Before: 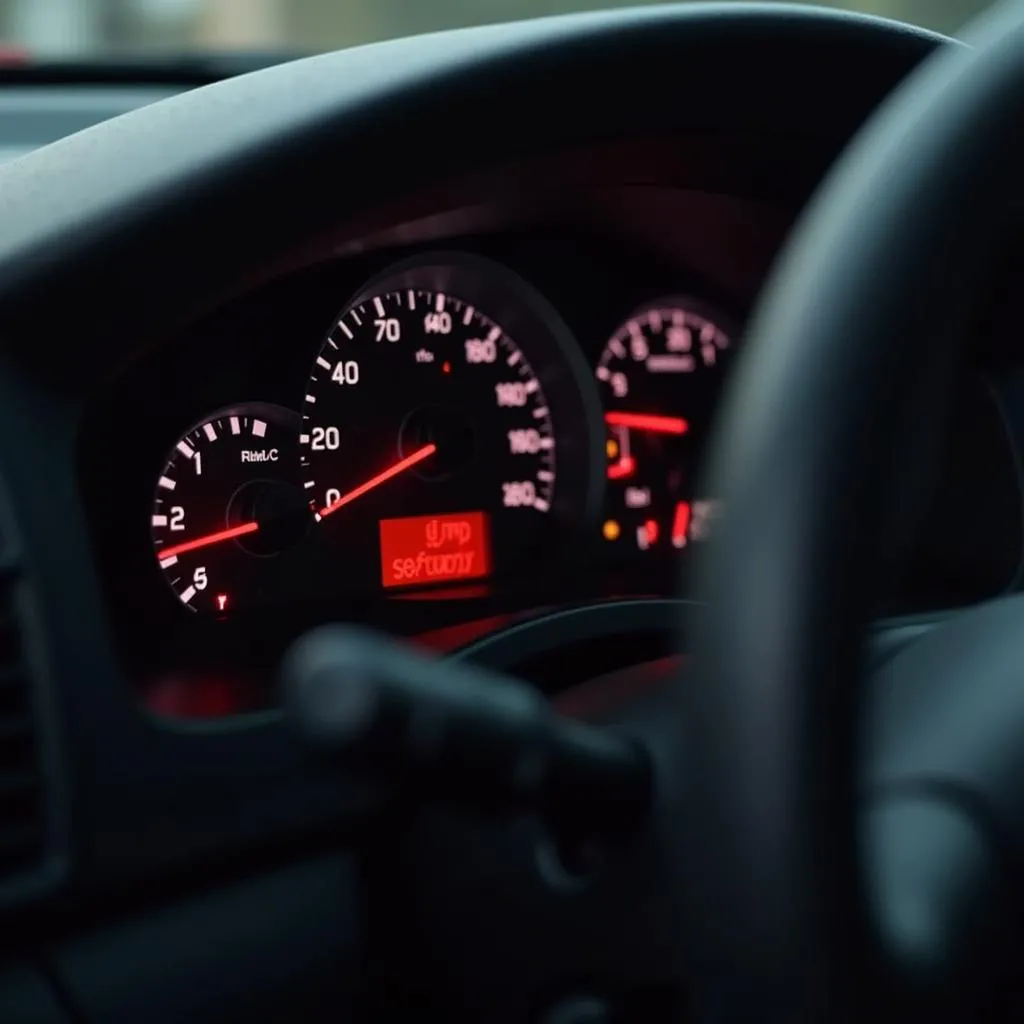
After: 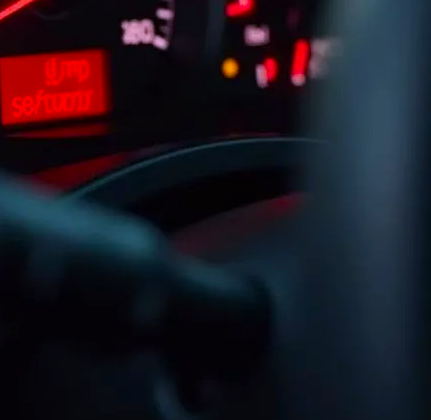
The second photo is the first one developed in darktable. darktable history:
color balance rgb: perceptual saturation grading › global saturation 20%, global vibrance 20%
vibrance: on, module defaults
white balance: red 0.954, blue 1.079
crop: left 37.221%, top 45.169%, right 20.63%, bottom 13.777%
